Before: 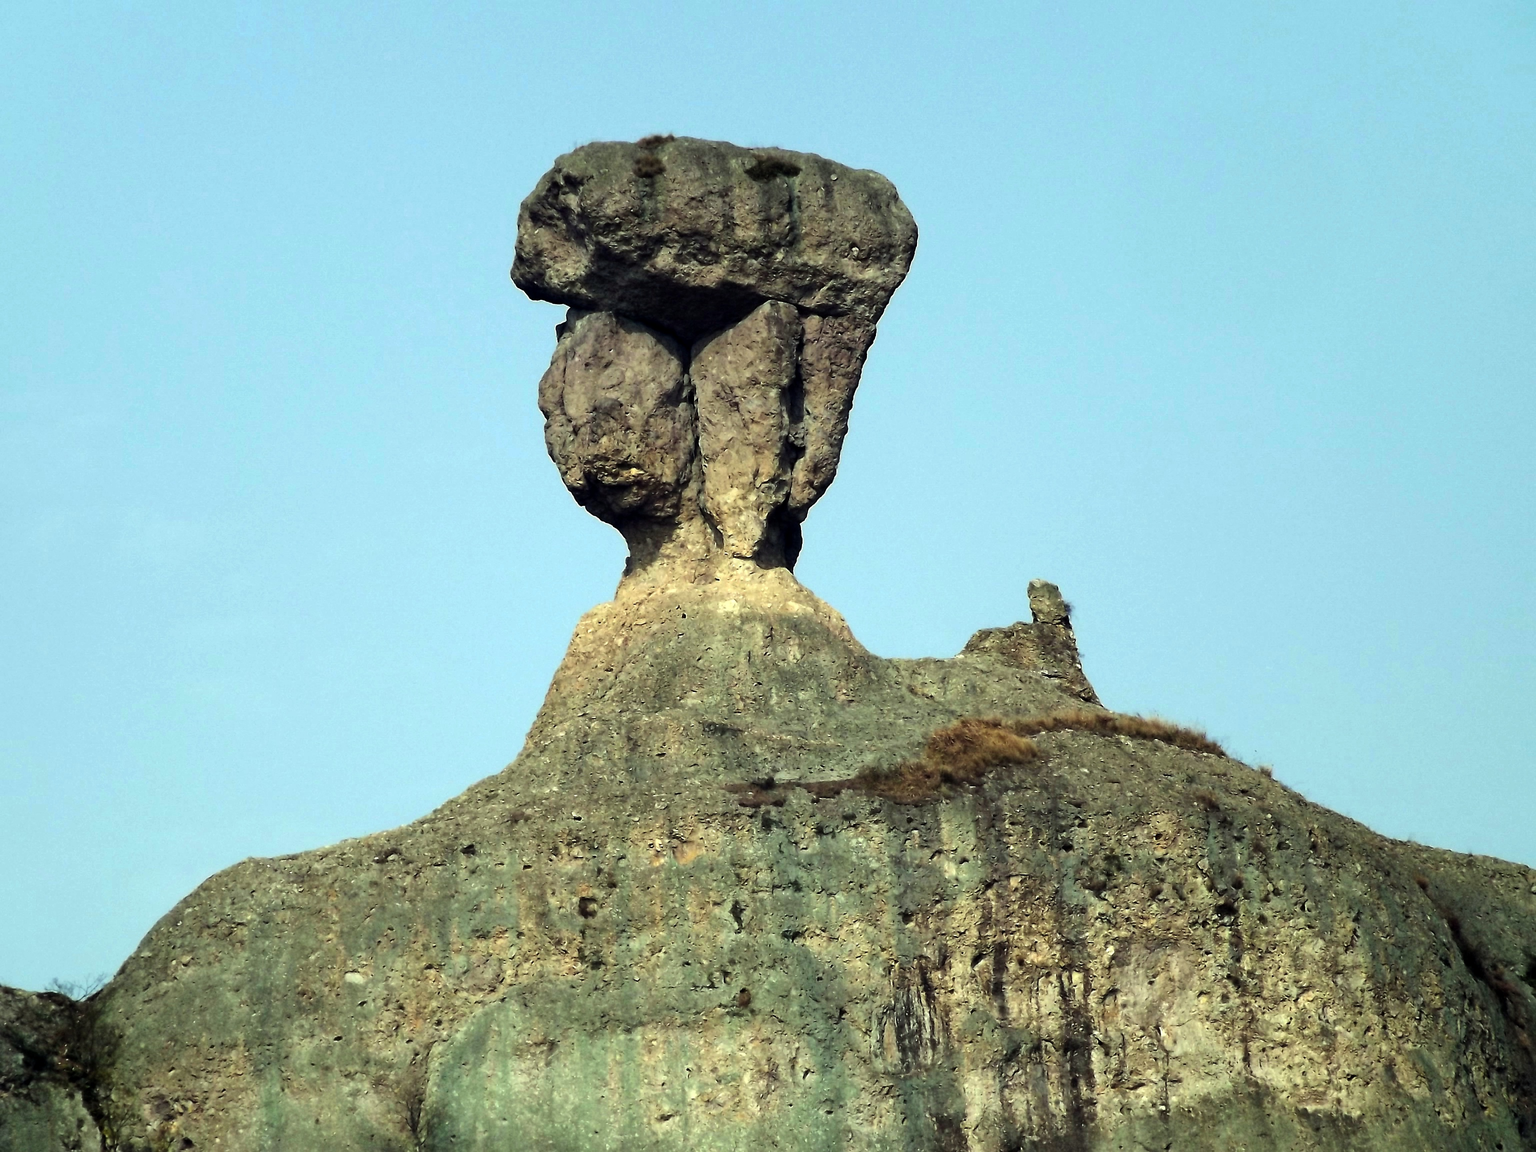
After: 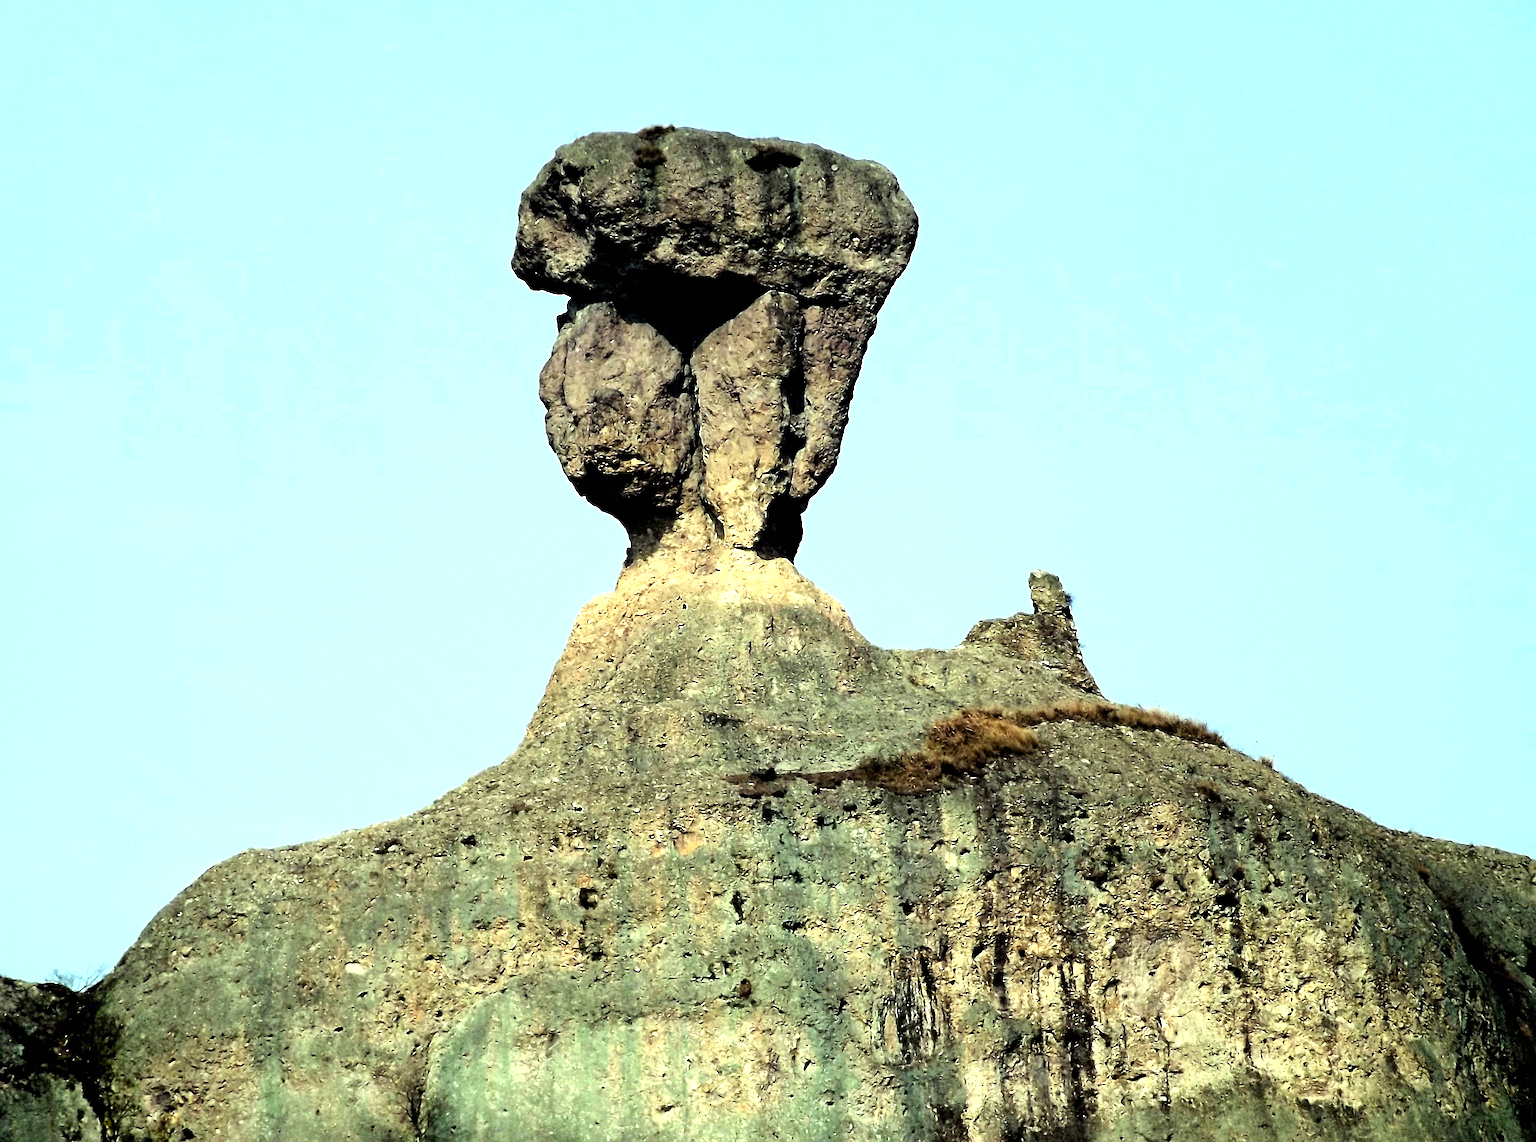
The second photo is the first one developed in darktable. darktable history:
sharpen: on, module defaults
crop: top 0.876%, right 0.056%
exposure: black level correction 0.011, exposure -0.48 EV, compensate highlight preservation false
color zones: curves: ch0 [(0.068, 0.464) (0.25, 0.5) (0.48, 0.508) (0.75, 0.536) (0.886, 0.476) (0.967, 0.456)]; ch1 [(0.066, 0.456) (0.25, 0.5) (0.616, 0.508) (0.746, 0.56) (0.934, 0.444)]
levels: levels [0, 0.352, 0.703]
contrast brightness saturation: saturation -0.045
filmic rgb: black relative exposure -8.17 EV, white relative exposure 3.76 EV, hardness 4.46, color science v6 (2022)
